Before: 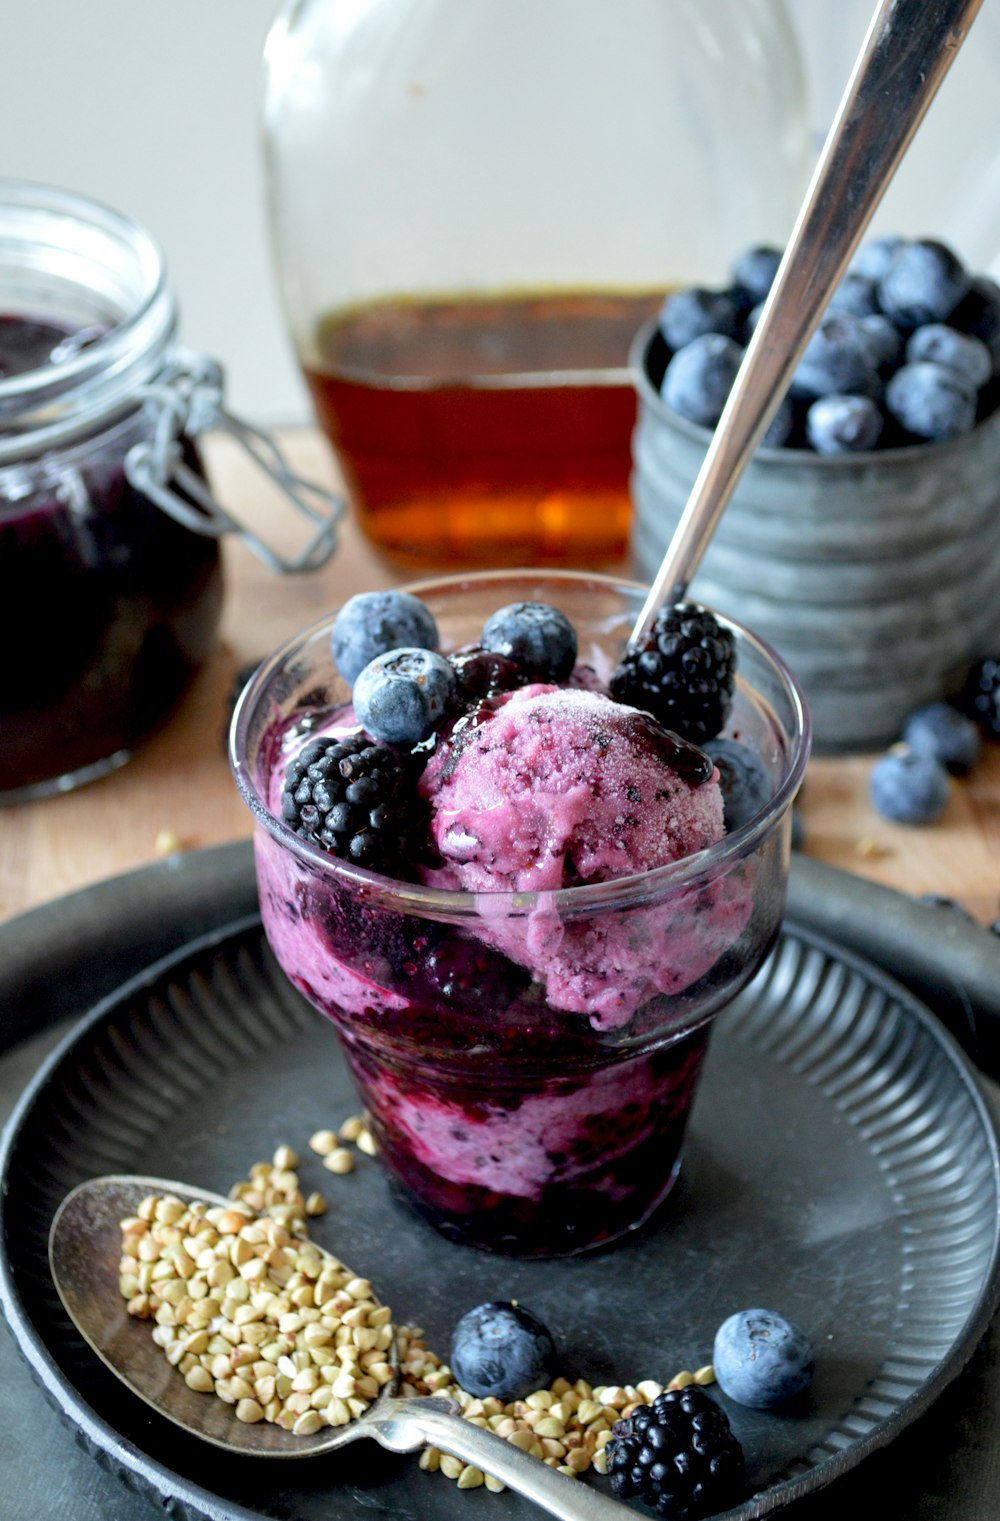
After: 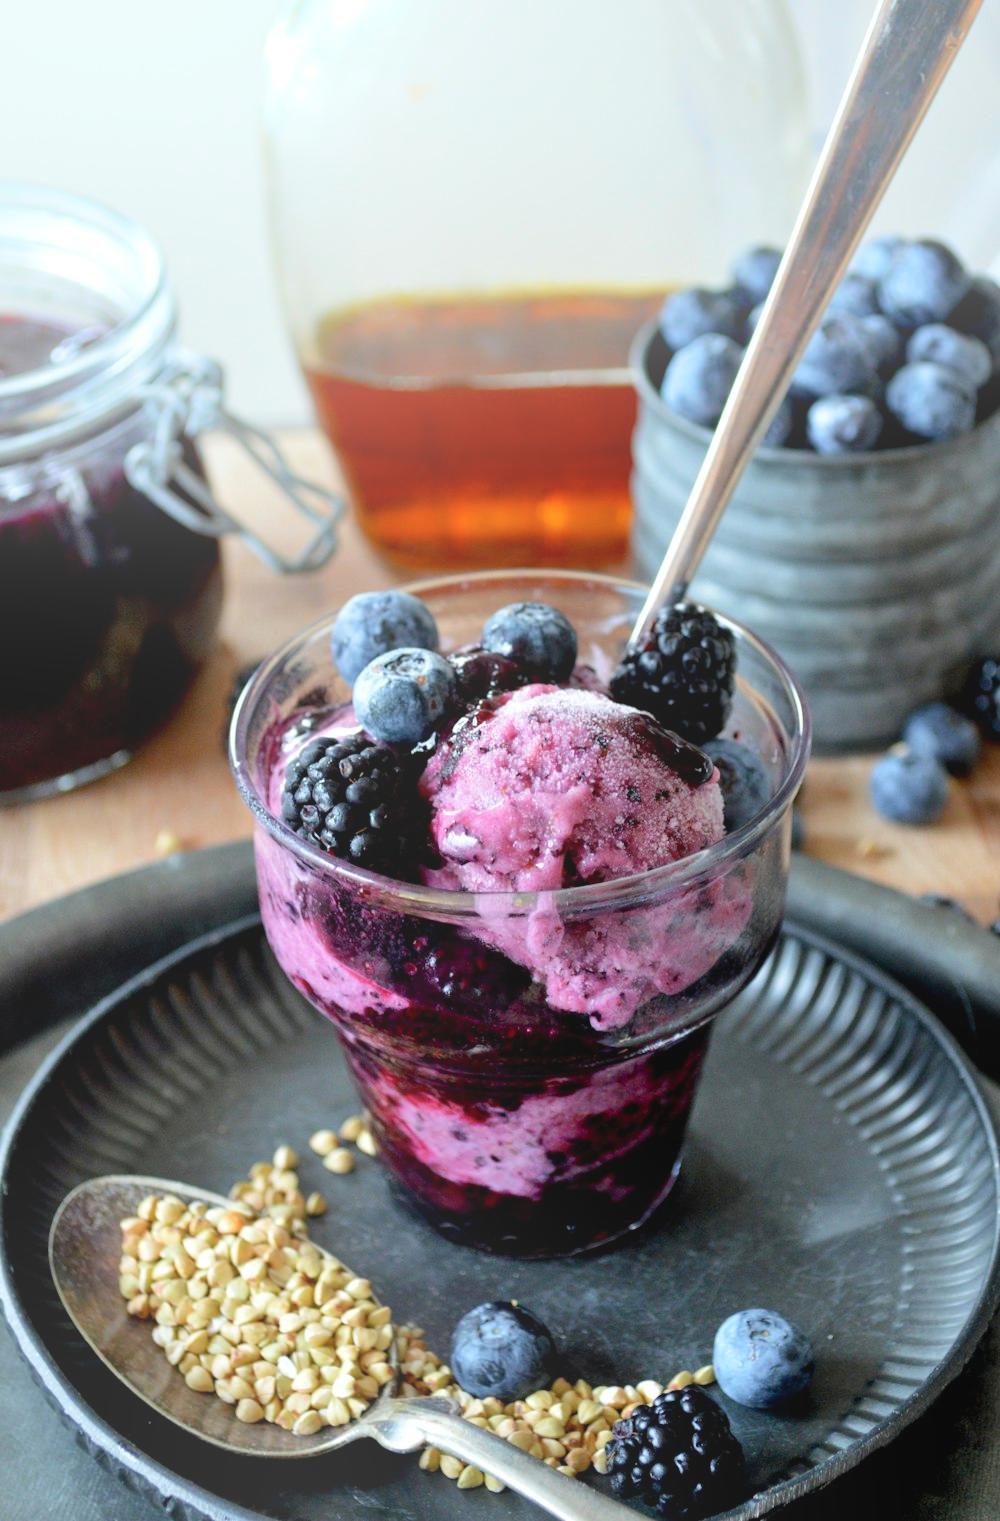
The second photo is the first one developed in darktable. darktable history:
bloom: size 40%
shadows and highlights: soften with gaussian
